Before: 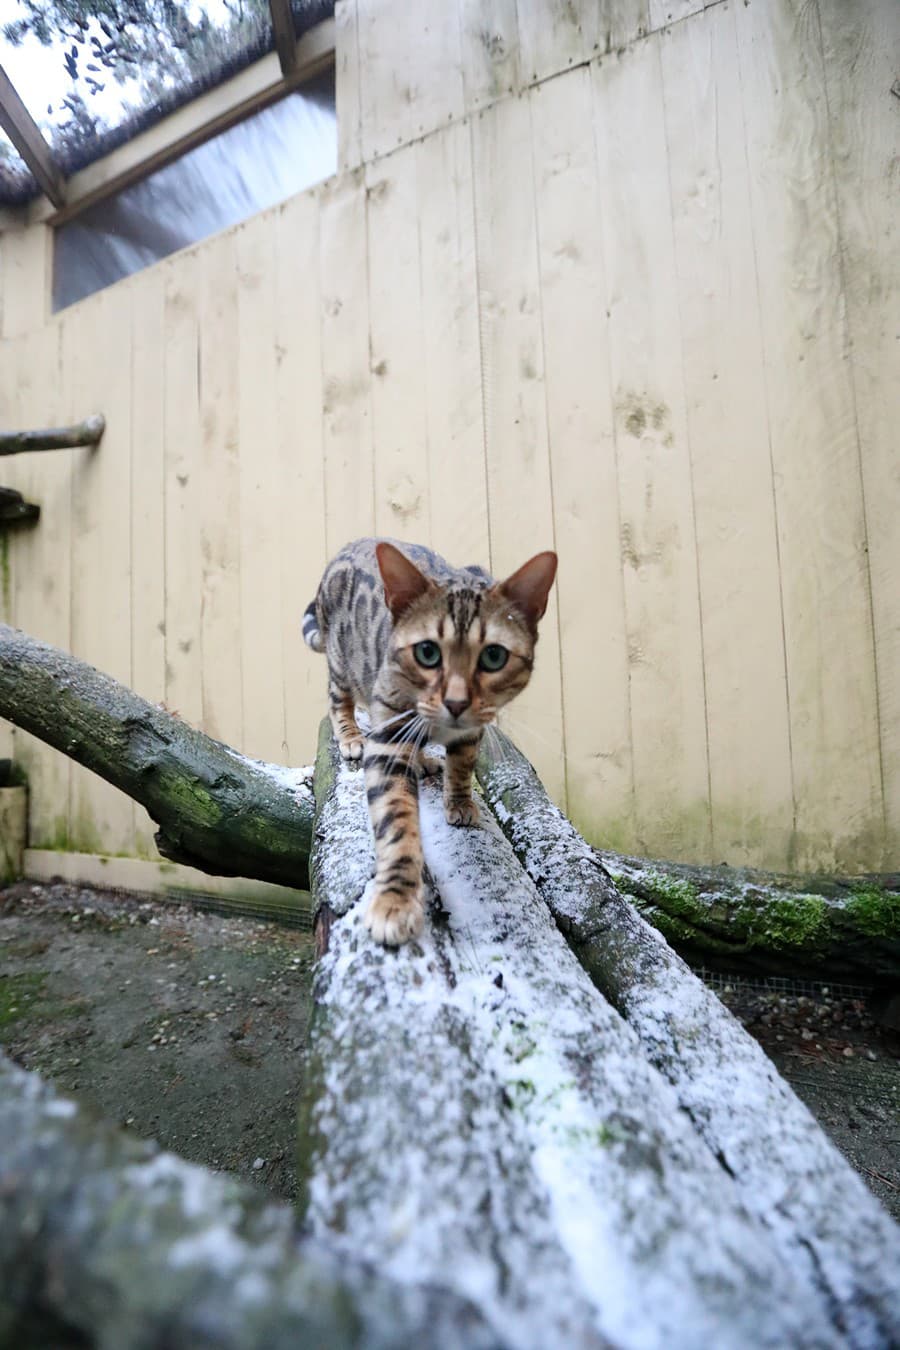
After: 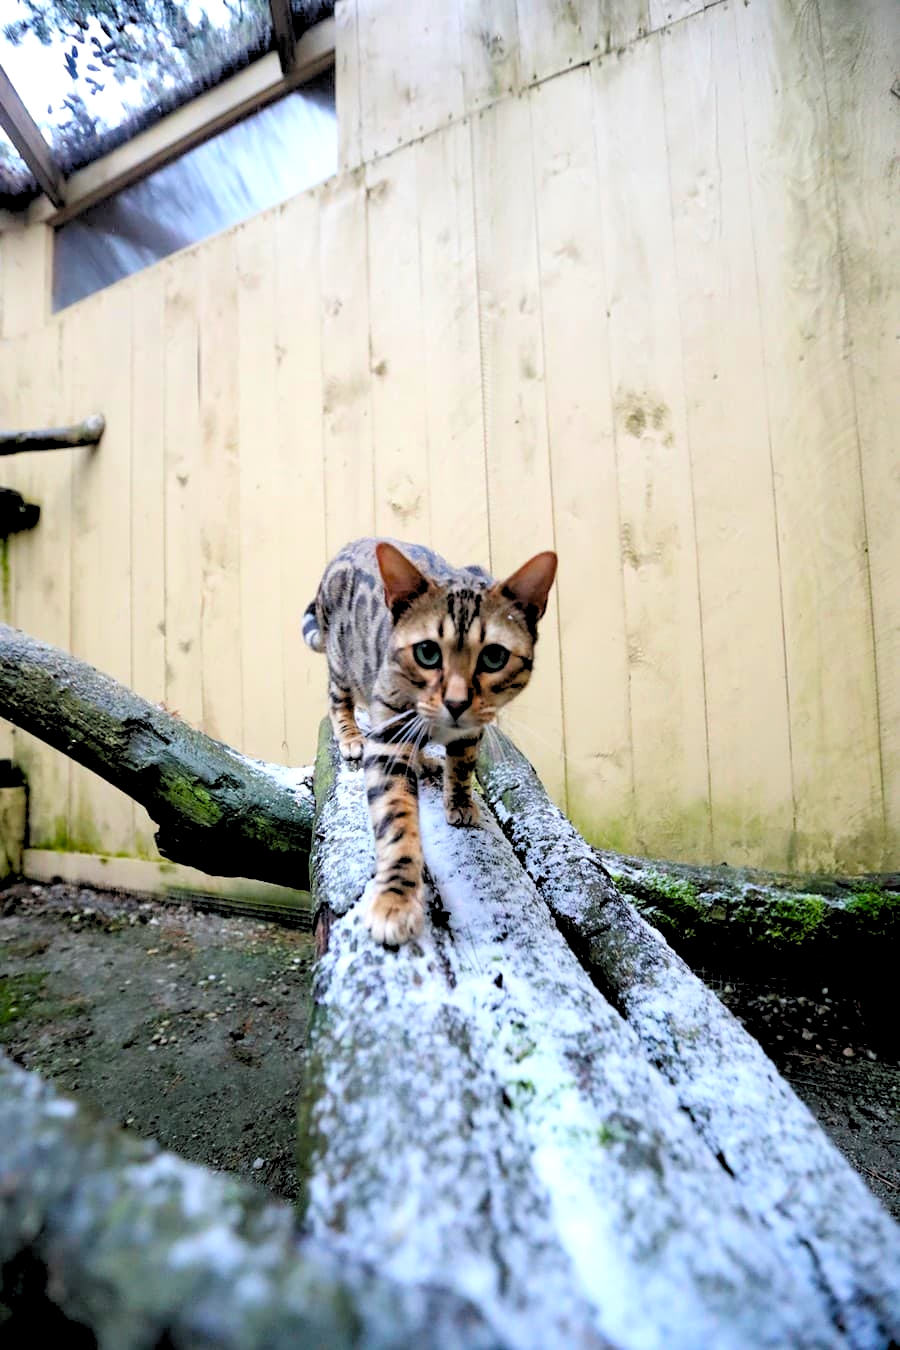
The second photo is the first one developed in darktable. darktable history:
color balance rgb: linear chroma grading › global chroma 15%, perceptual saturation grading › global saturation 30%
exposure: black level correction 0.002, exposure 0.15 EV, compensate highlight preservation false
rgb levels: levels [[0.029, 0.461, 0.922], [0, 0.5, 1], [0, 0.5, 1]]
